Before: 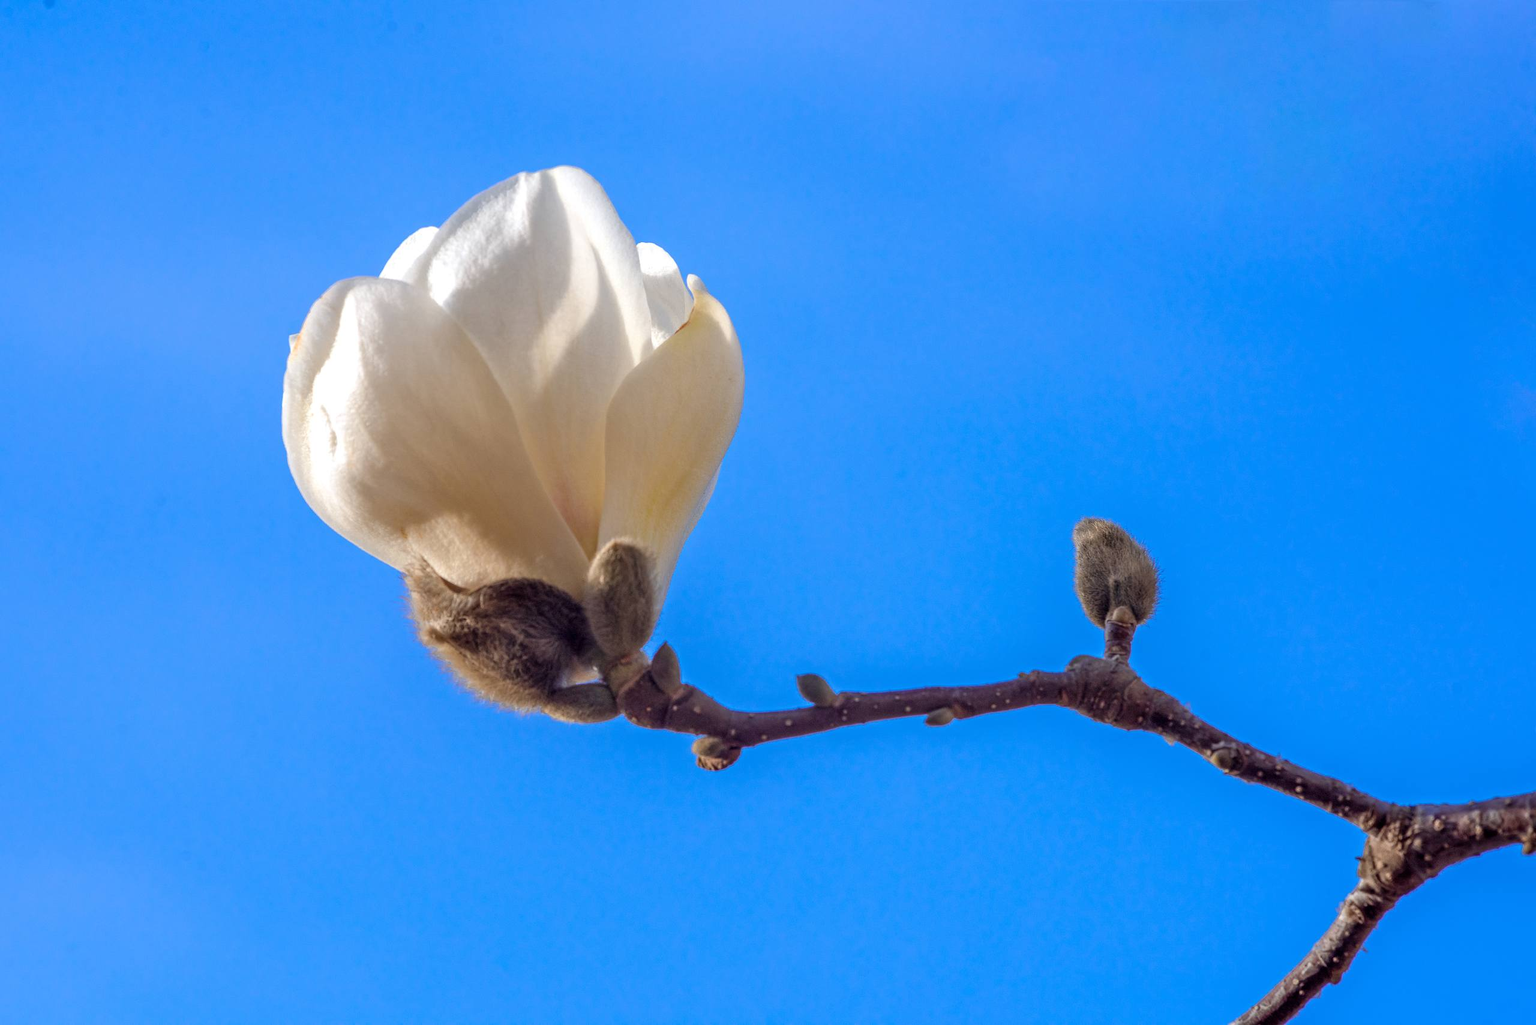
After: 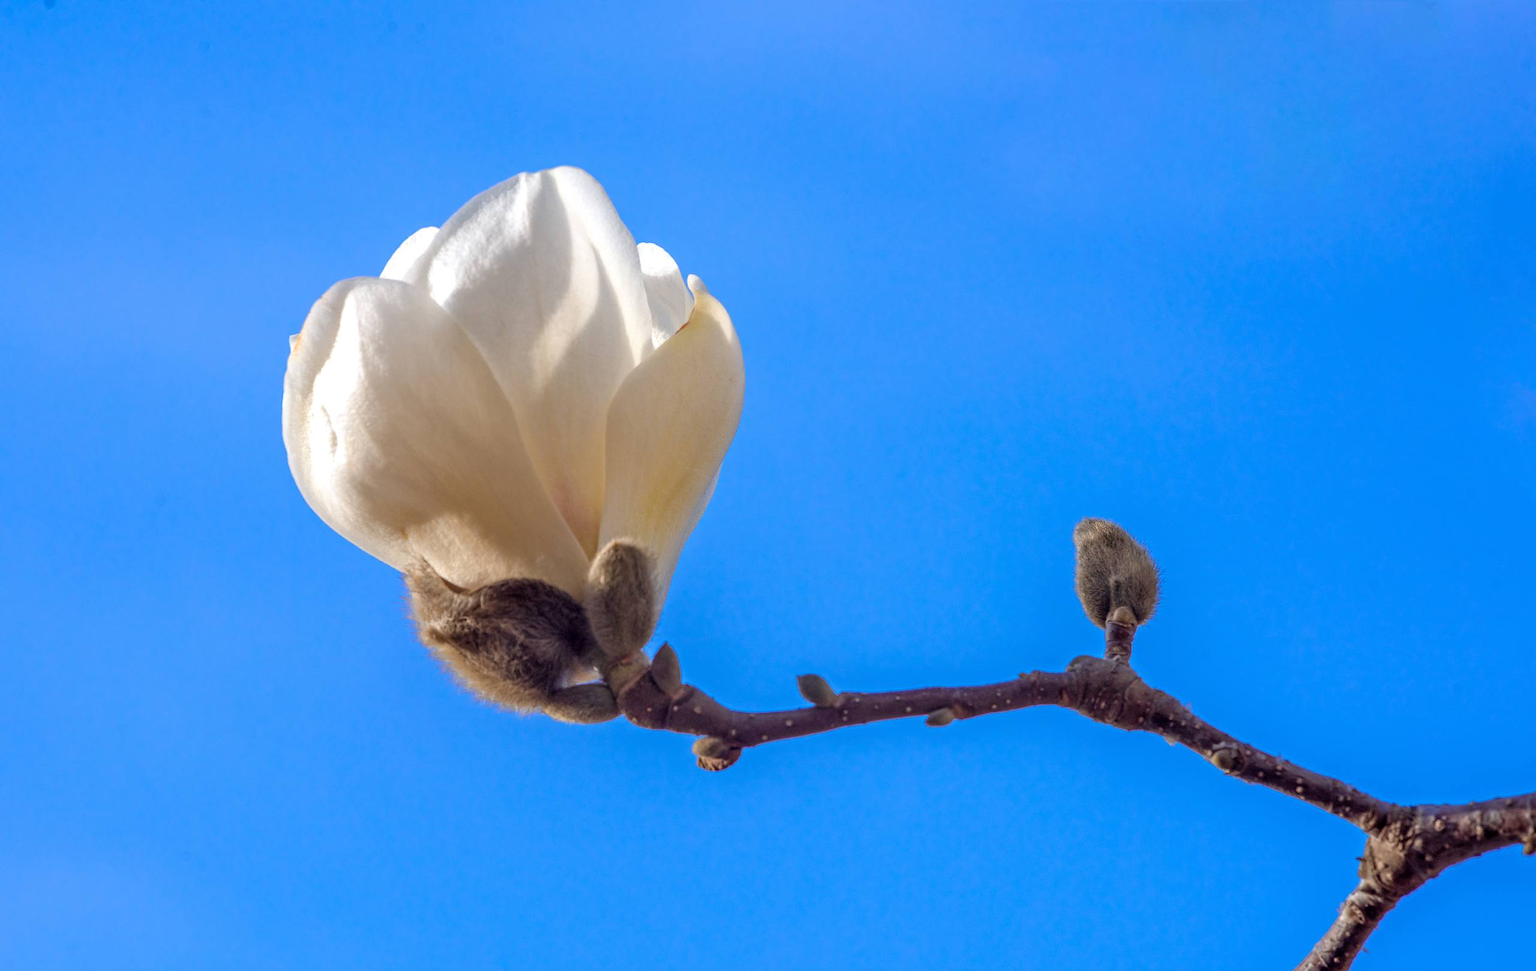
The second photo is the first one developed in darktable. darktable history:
crop and rotate: top 0.006%, bottom 5.148%
